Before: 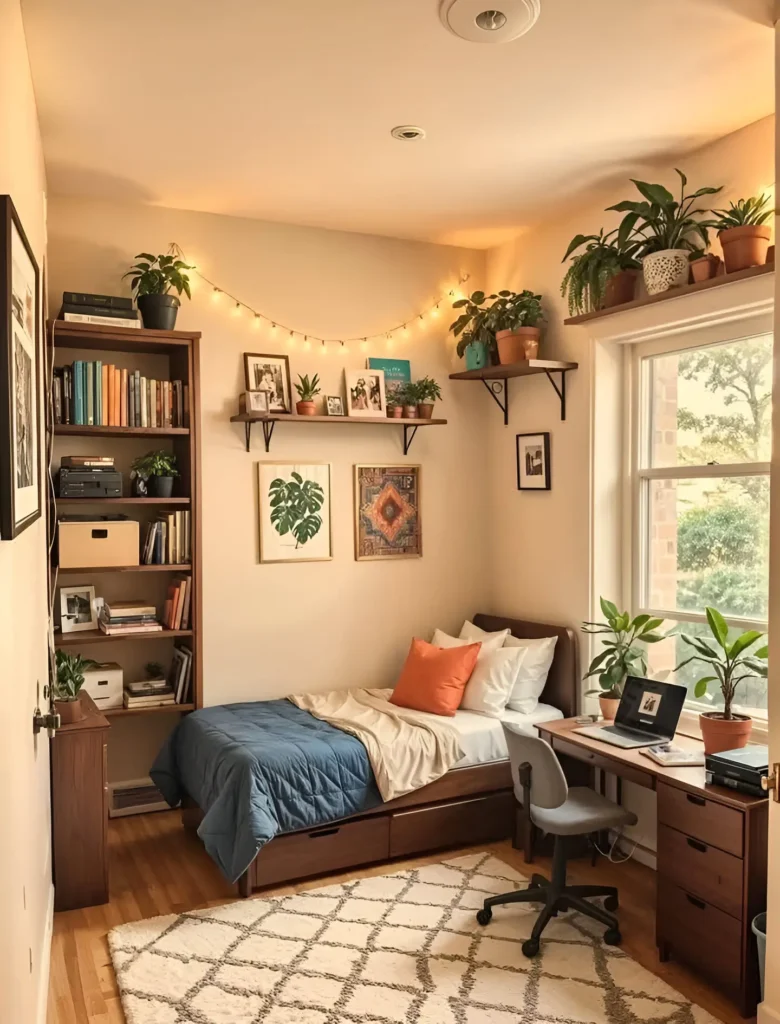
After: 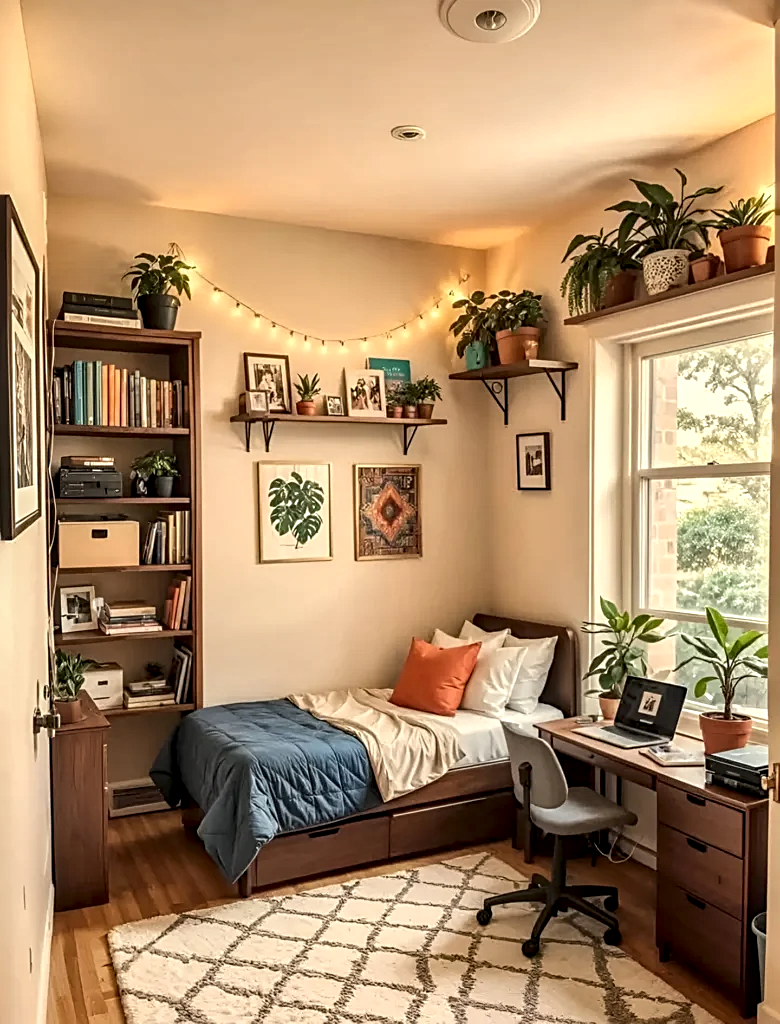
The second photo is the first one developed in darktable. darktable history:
sharpen: on, module defaults
local contrast: detail 150%
